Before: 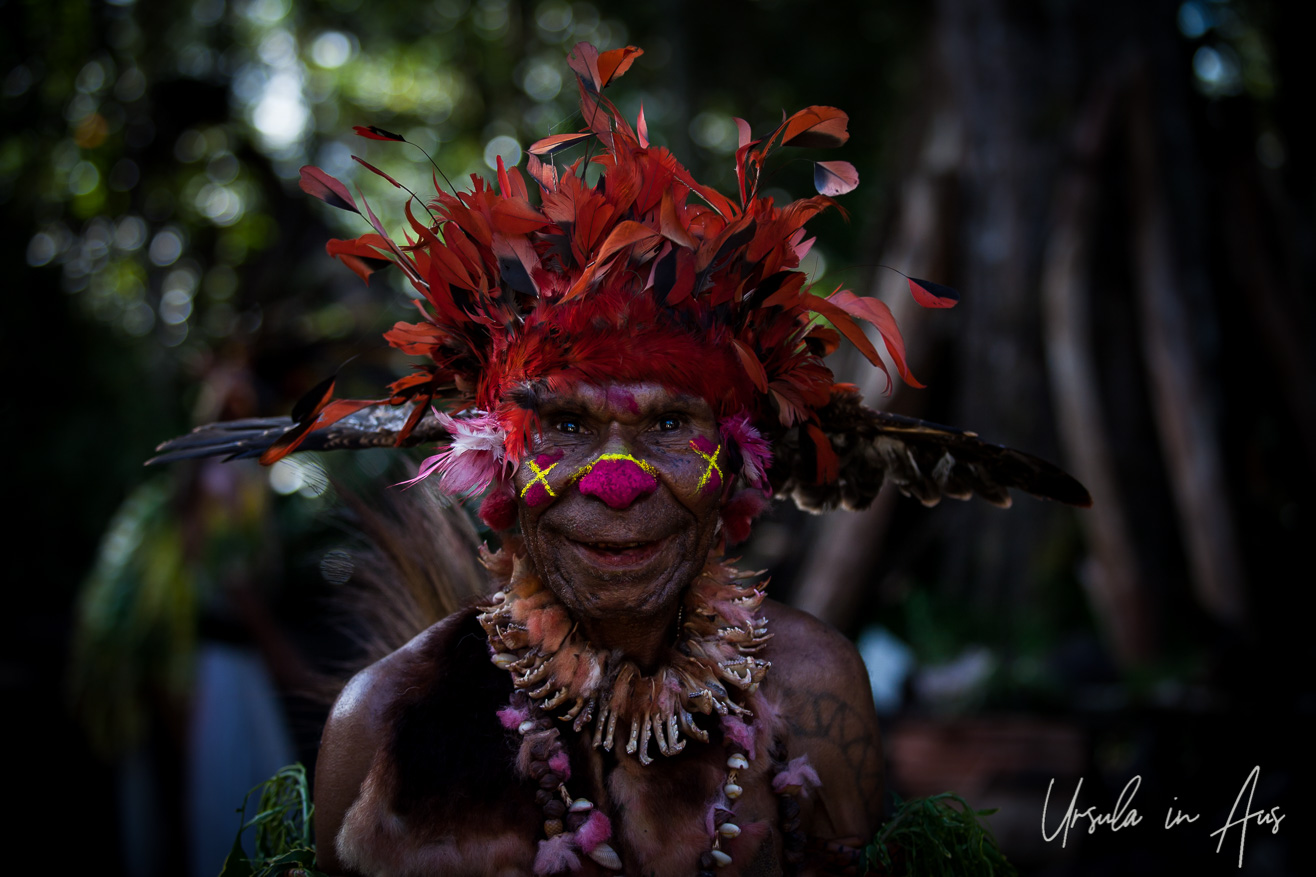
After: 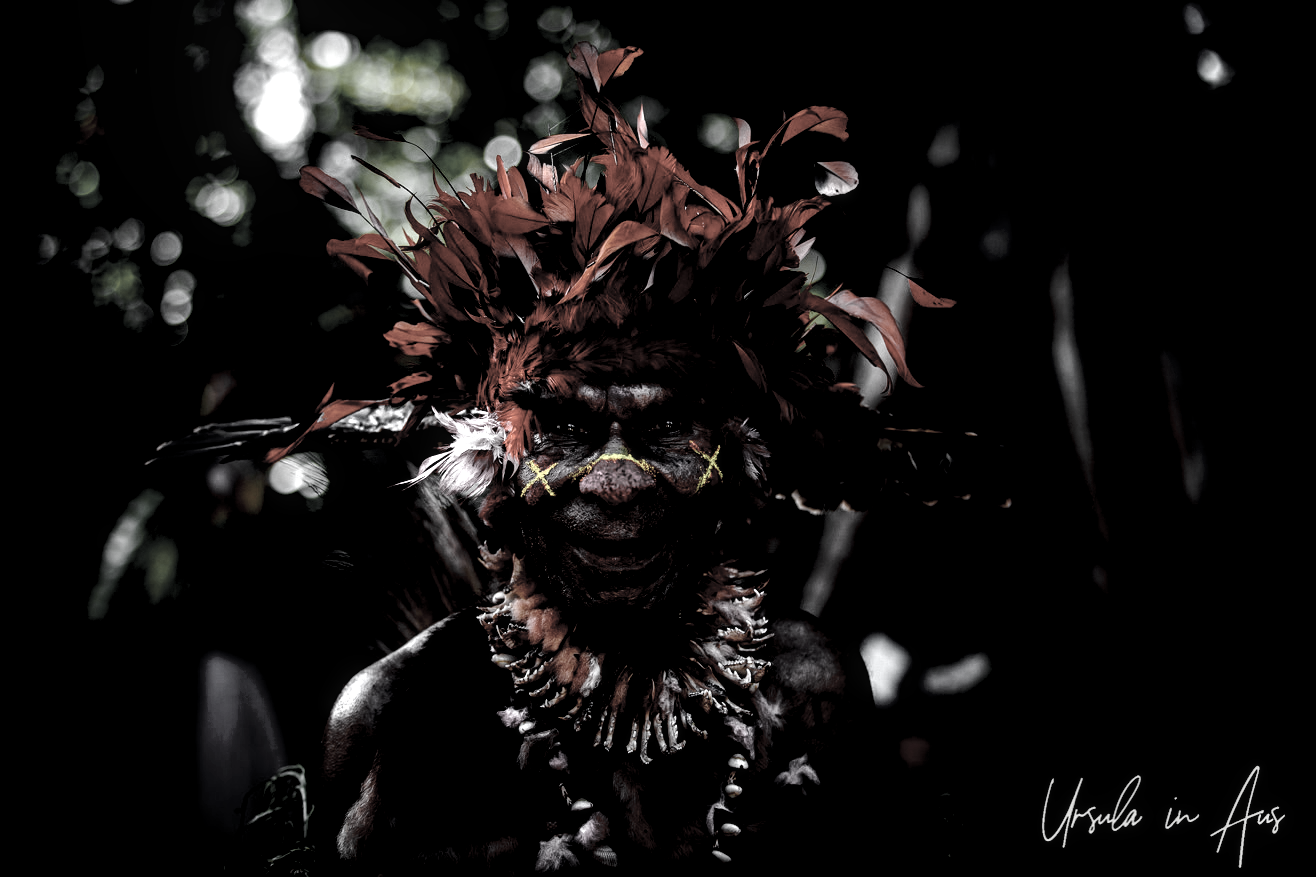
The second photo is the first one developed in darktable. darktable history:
color zones: curves: ch0 [(0, 0.613) (0.01, 0.613) (0.245, 0.448) (0.498, 0.529) (0.642, 0.665) (0.879, 0.777) (0.99, 0.613)]; ch1 [(0, 0.035) (0.121, 0.189) (0.259, 0.197) (0.415, 0.061) (0.589, 0.022) (0.732, 0.022) (0.857, 0.026) (0.991, 0.053)]
exposure: black level correction 0.035, exposure 0.902 EV, compensate highlight preservation false
base curve: curves: ch0 [(0, 0) (0.073, 0.04) (0.157, 0.139) (0.492, 0.492) (0.758, 0.758) (1, 1)], preserve colors none
local contrast: on, module defaults
color balance rgb: shadows lift › chroma 2.047%, shadows lift › hue 246.86°, perceptual saturation grading › global saturation -27.921%, global vibrance 11.153%
